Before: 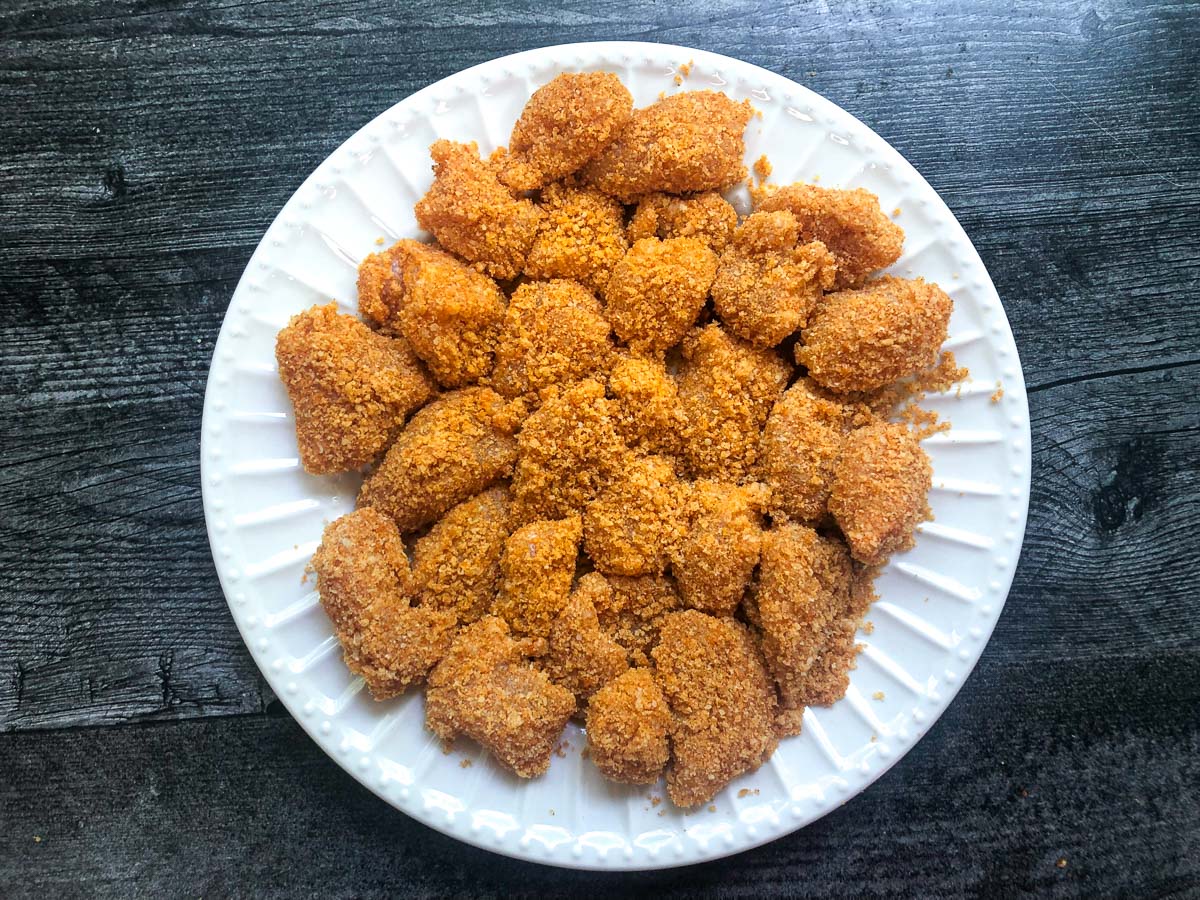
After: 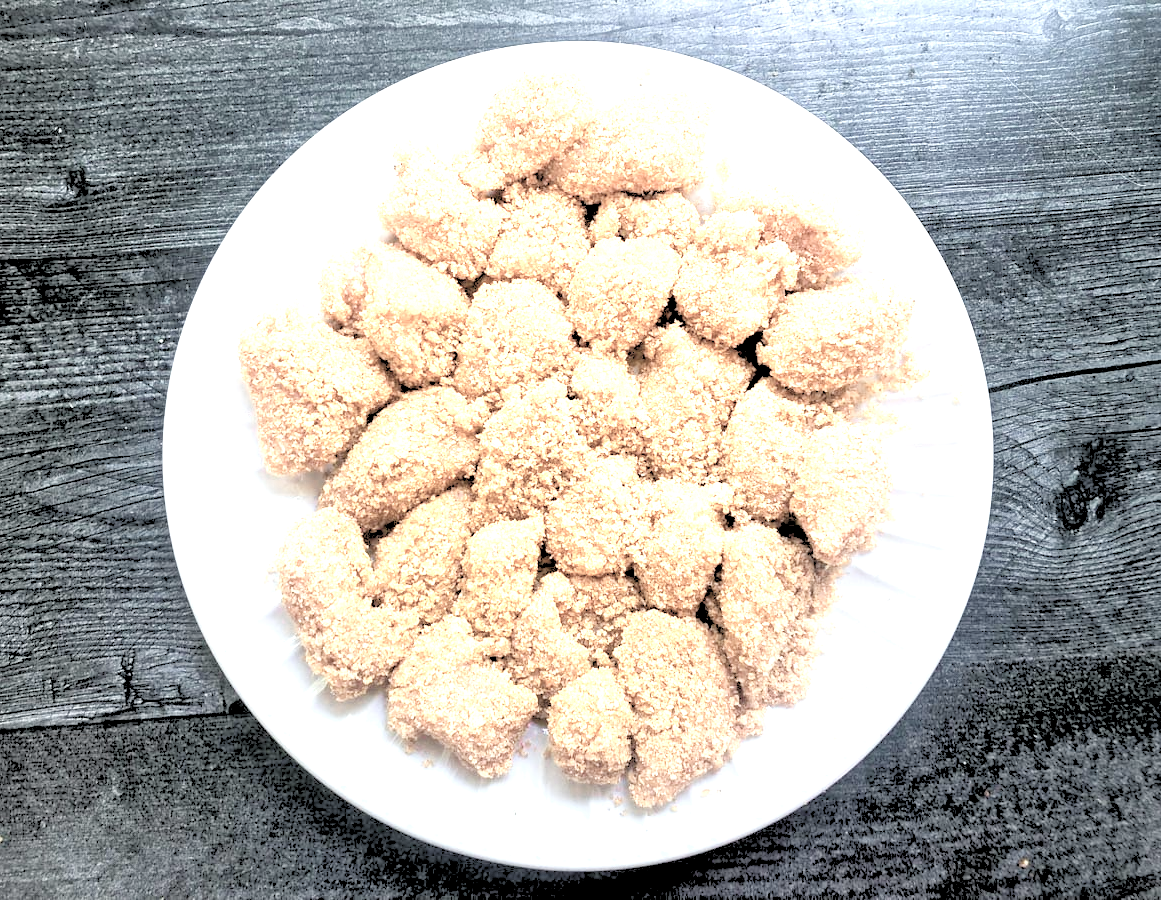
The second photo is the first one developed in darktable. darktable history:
shadows and highlights: shadows 0, highlights 40
exposure: exposure 1.223 EV, compensate highlight preservation false
color zones: curves: ch0 [(0, 0.6) (0.129, 0.585) (0.193, 0.596) (0.429, 0.5) (0.571, 0.5) (0.714, 0.5) (0.857, 0.5) (1, 0.6)]; ch1 [(0, 0.453) (0.112, 0.245) (0.213, 0.252) (0.429, 0.233) (0.571, 0.231) (0.683, 0.242) (0.857, 0.296) (1, 0.453)]
rgb levels: levels [[0.027, 0.429, 0.996], [0, 0.5, 1], [0, 0.5, 1]]
tone equalizer: -8 EV 0.25 EV, -7 EV 0.417 EV, -6 EV 0.417 EV, -5 EV 0.25 EV, -3 EV -0.25 EV, -2 EV -0.417 EV, -1 EV -0.417 EV, +0 EV -0.25 EV, edges refinement/feathering 500, mask exposure compensation -1.57 EV, preserve details guided filter
crop and rotate: left 3.238%
